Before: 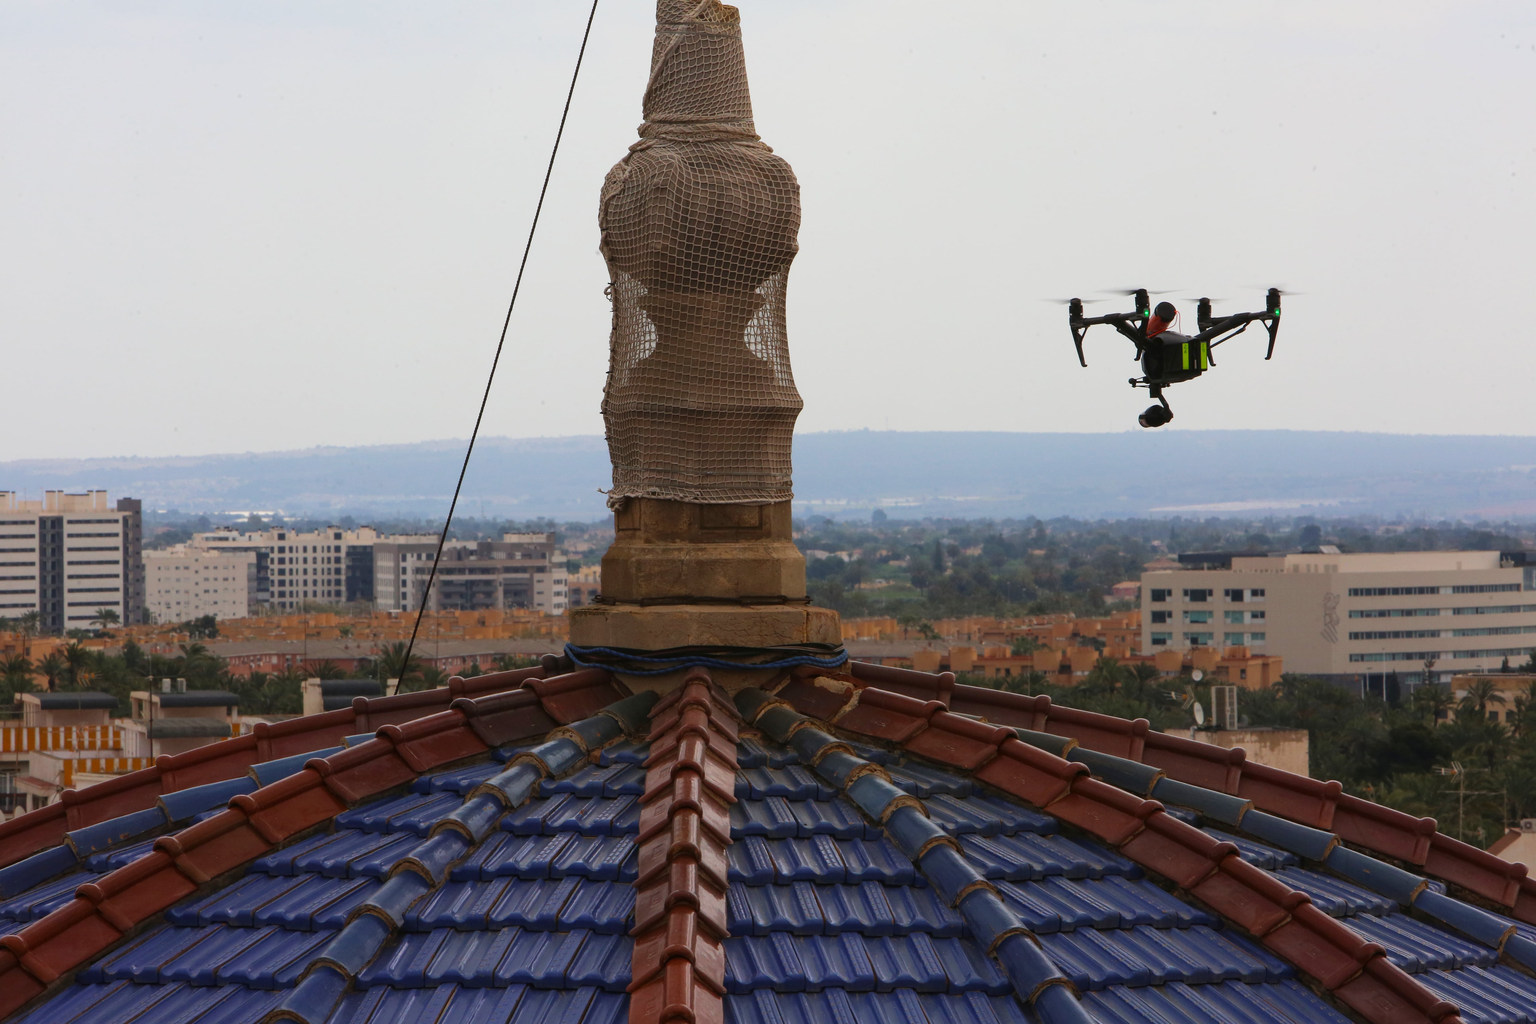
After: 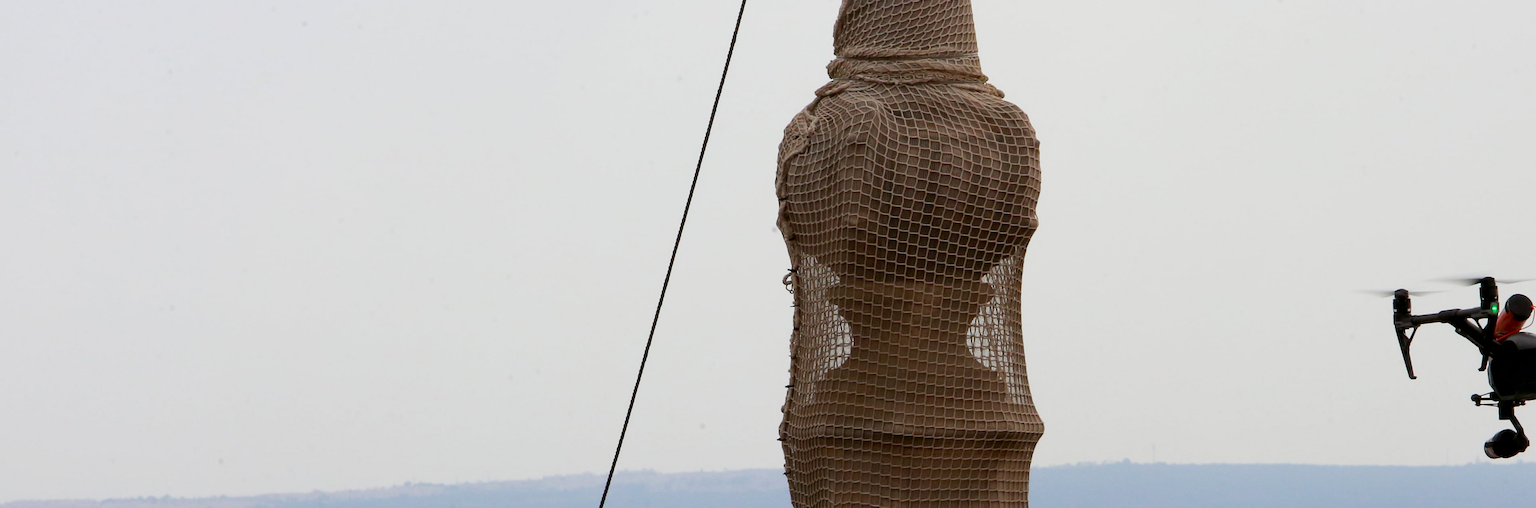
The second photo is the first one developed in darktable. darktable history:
contrast brightness saturation: saturation -0.05
exposure: black level correction 0.009, compensate highlight preservation false
crop: left 0.507%, top 7.634%, right 23.266%, bottom 54.487%
